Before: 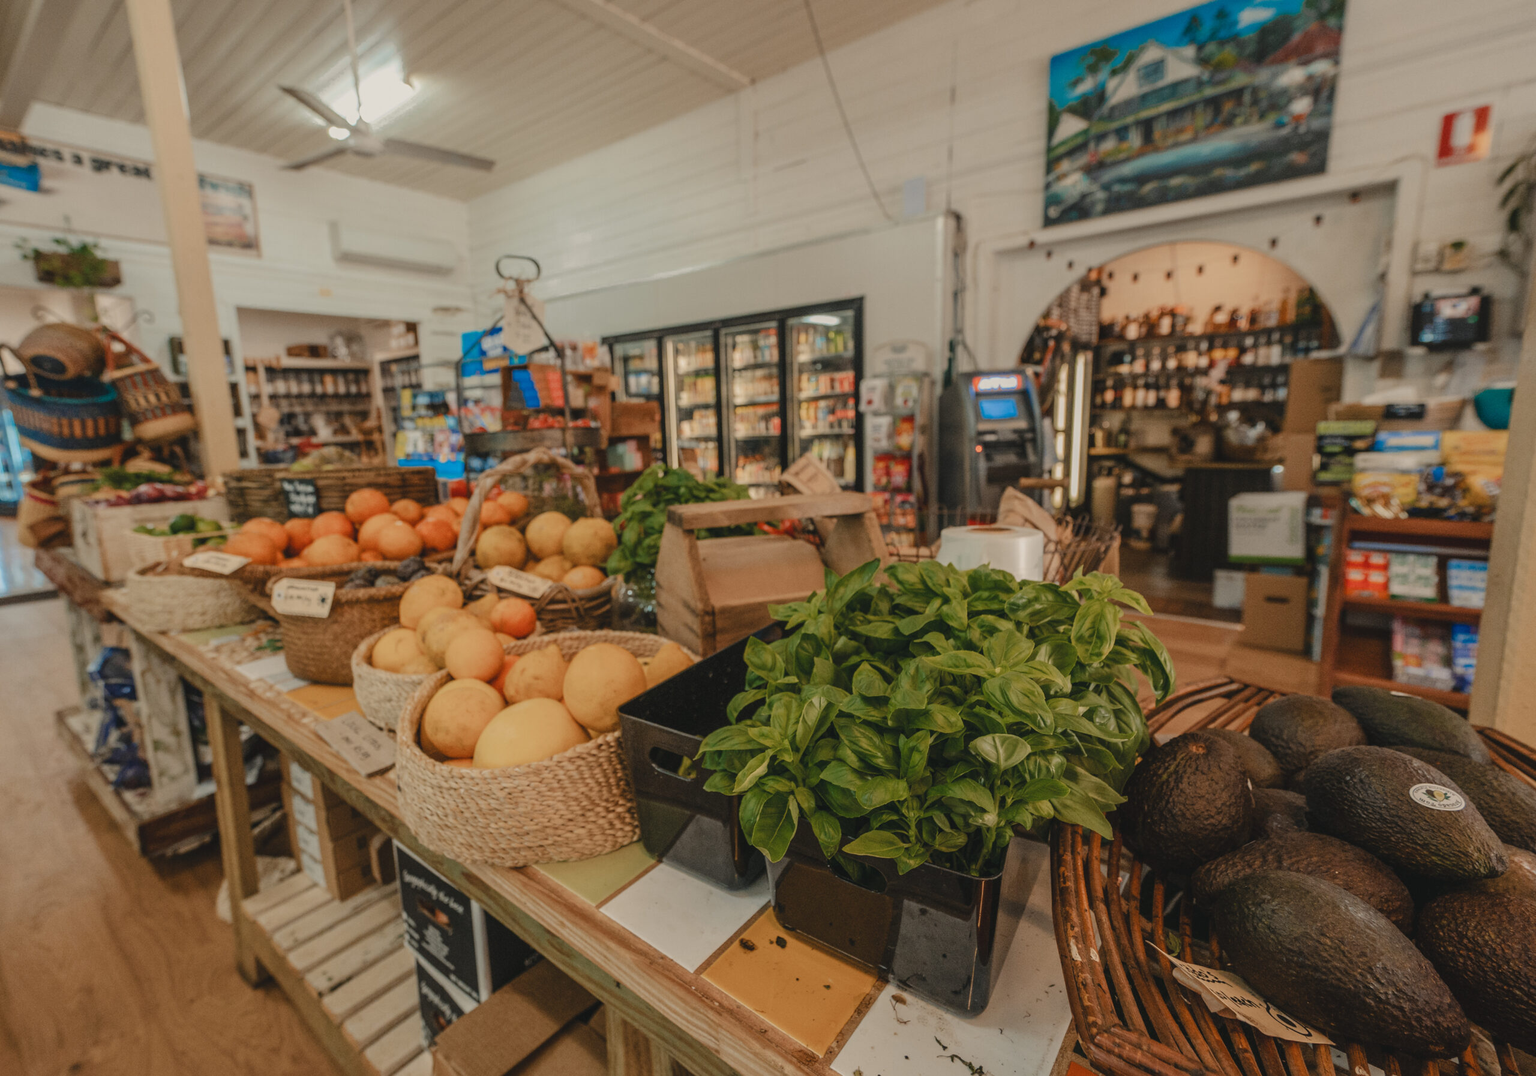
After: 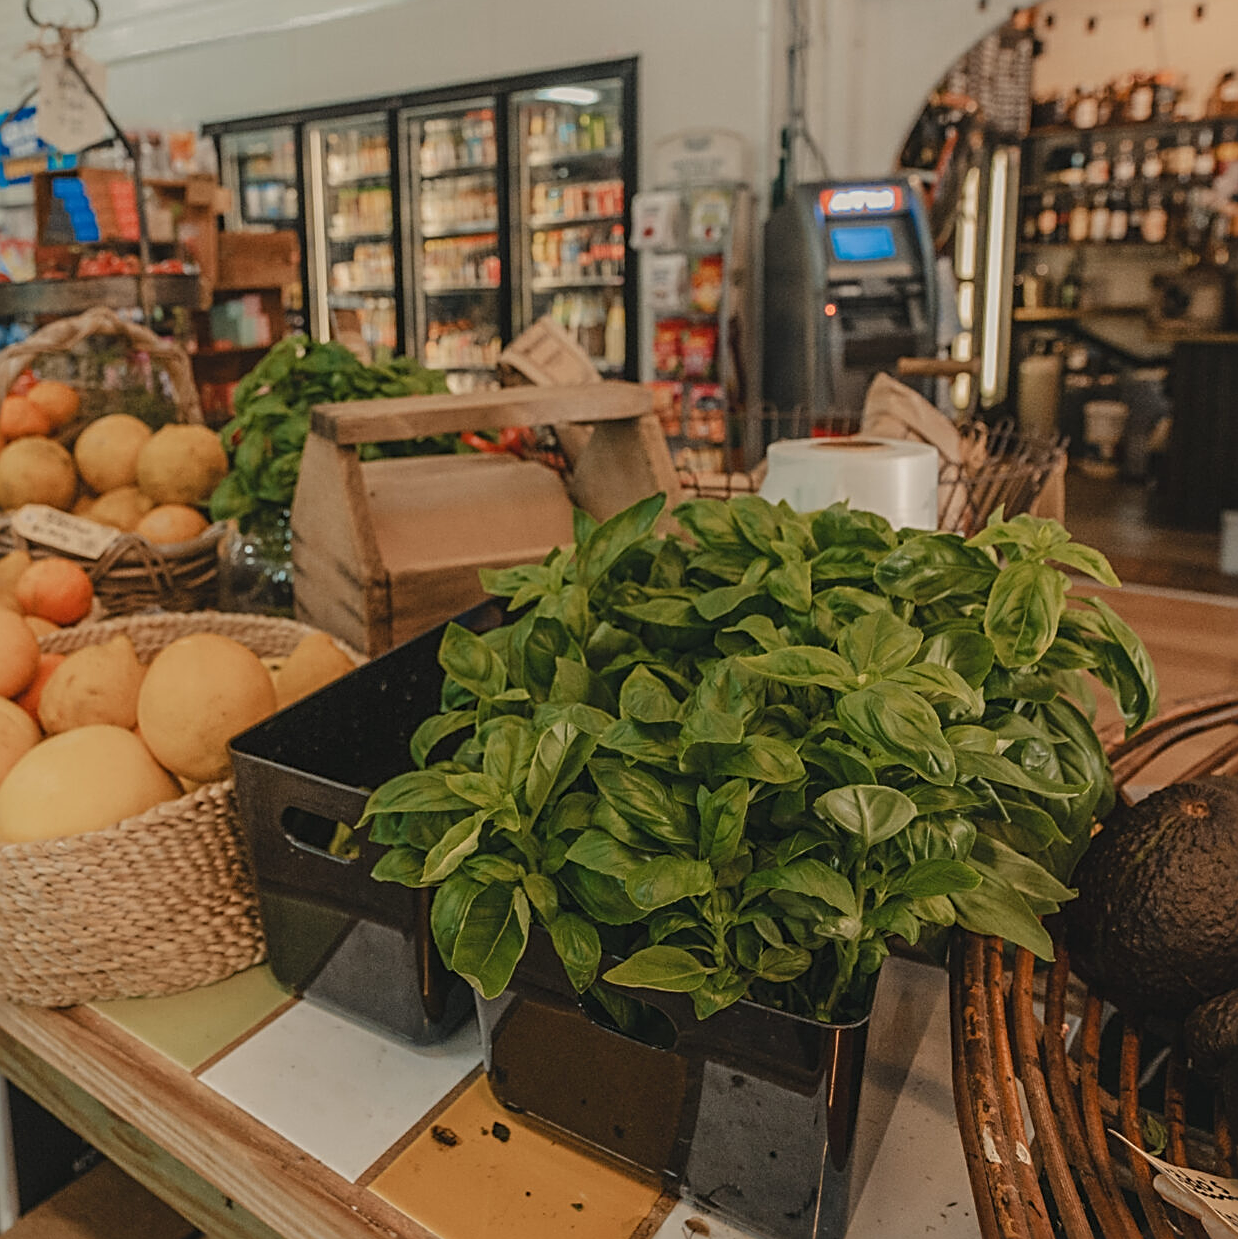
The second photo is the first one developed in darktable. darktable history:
sharpen: radius 2.652, amount 0.665
crop: left 31.304%, top 24.452%, right 20.322%, bottom 6.431%
